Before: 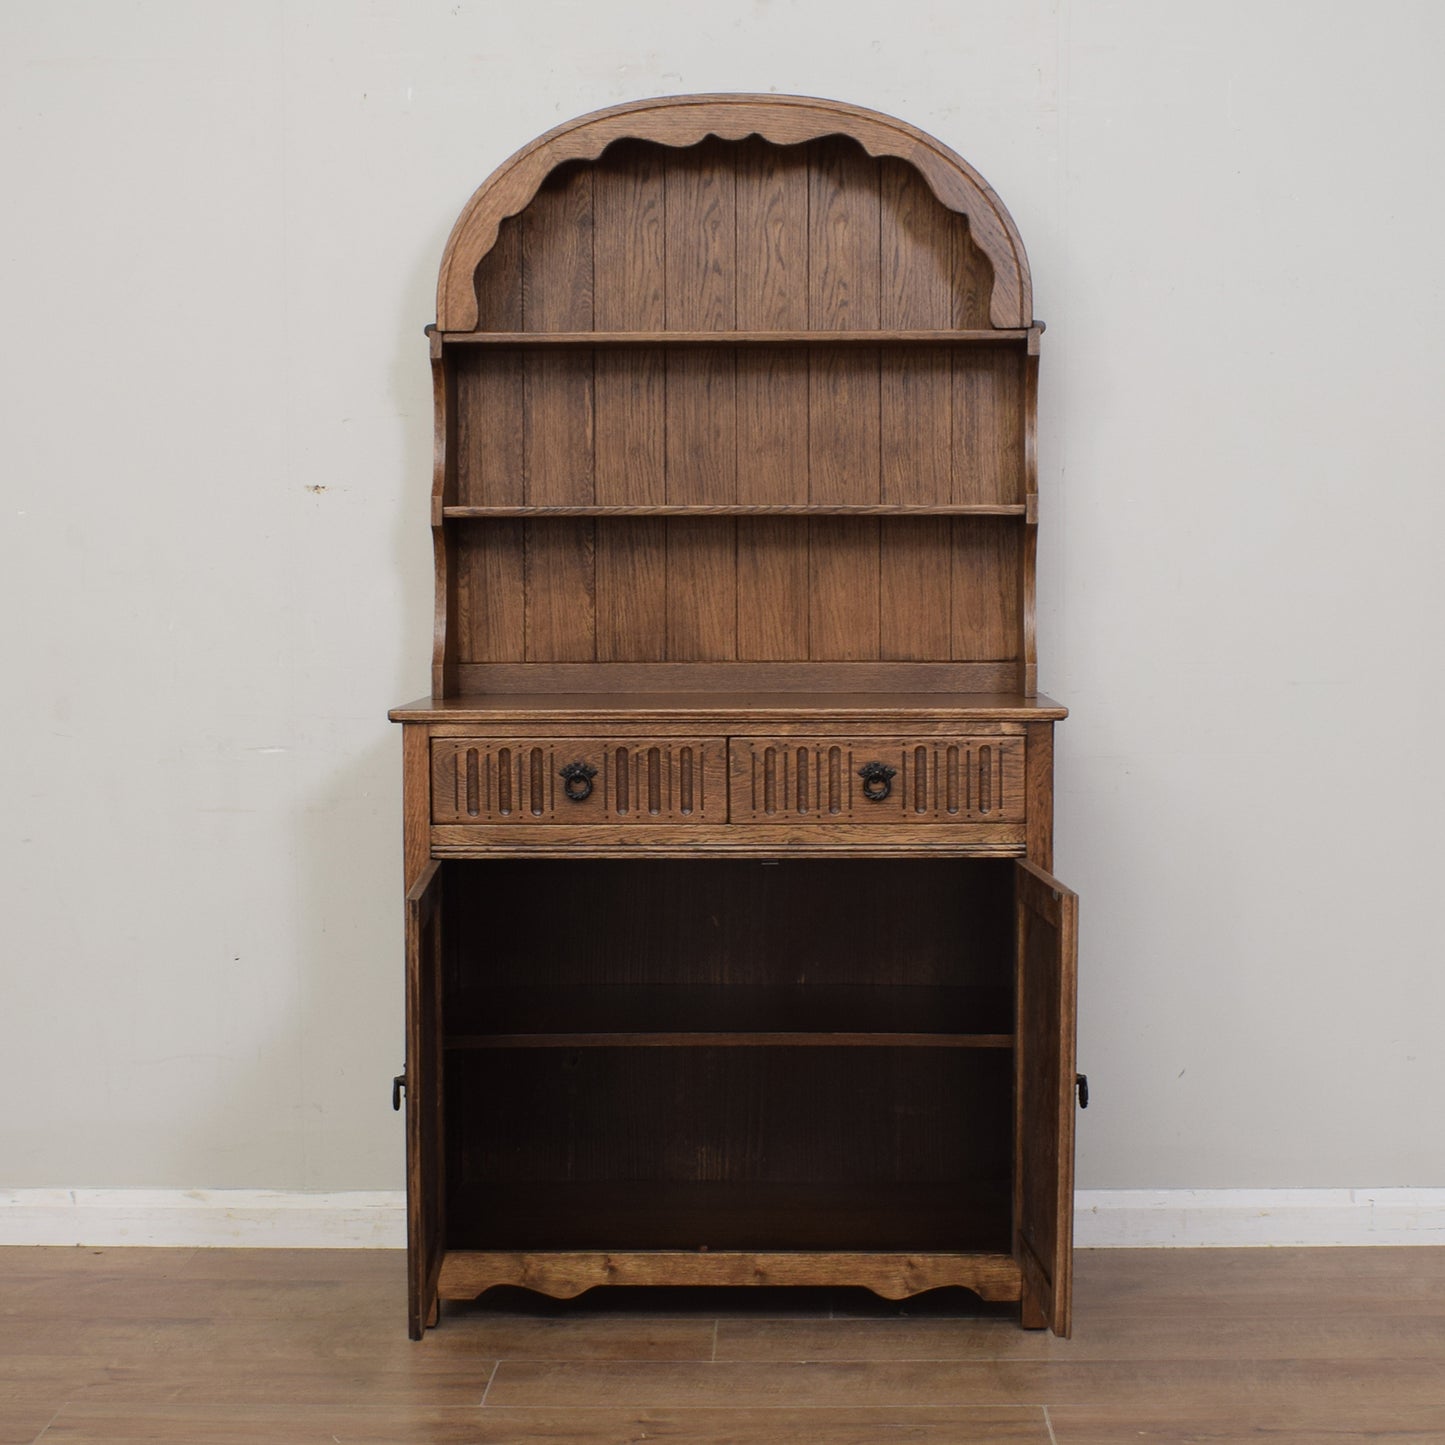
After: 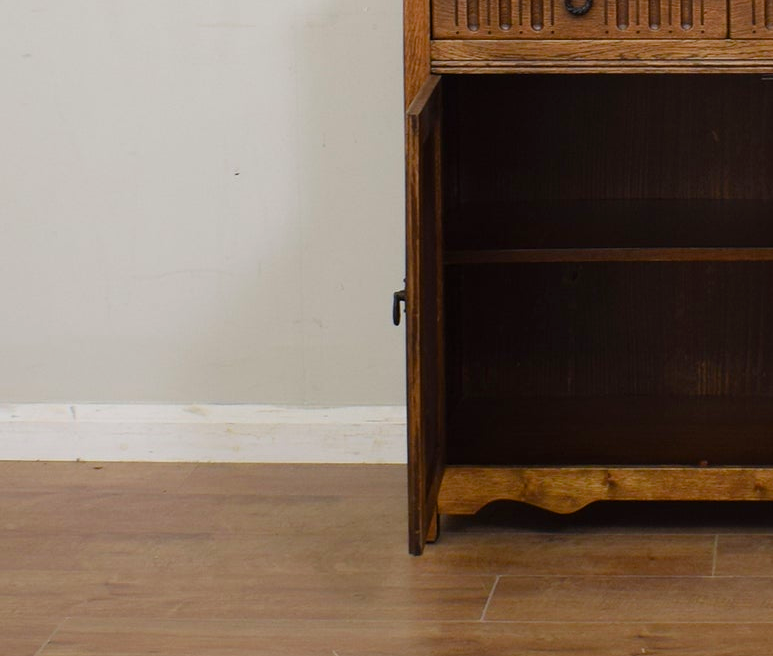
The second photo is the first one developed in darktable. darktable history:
crop and rotate: top 54.387%, right 46.493%, bottom 0.16%
color balance rgb: perceptual saturation grading › global saturation 20%, perceptual saturation grading › highlights -25.528%, perceptual saturation grading › shadows 26.212%, global vibrance 20%
